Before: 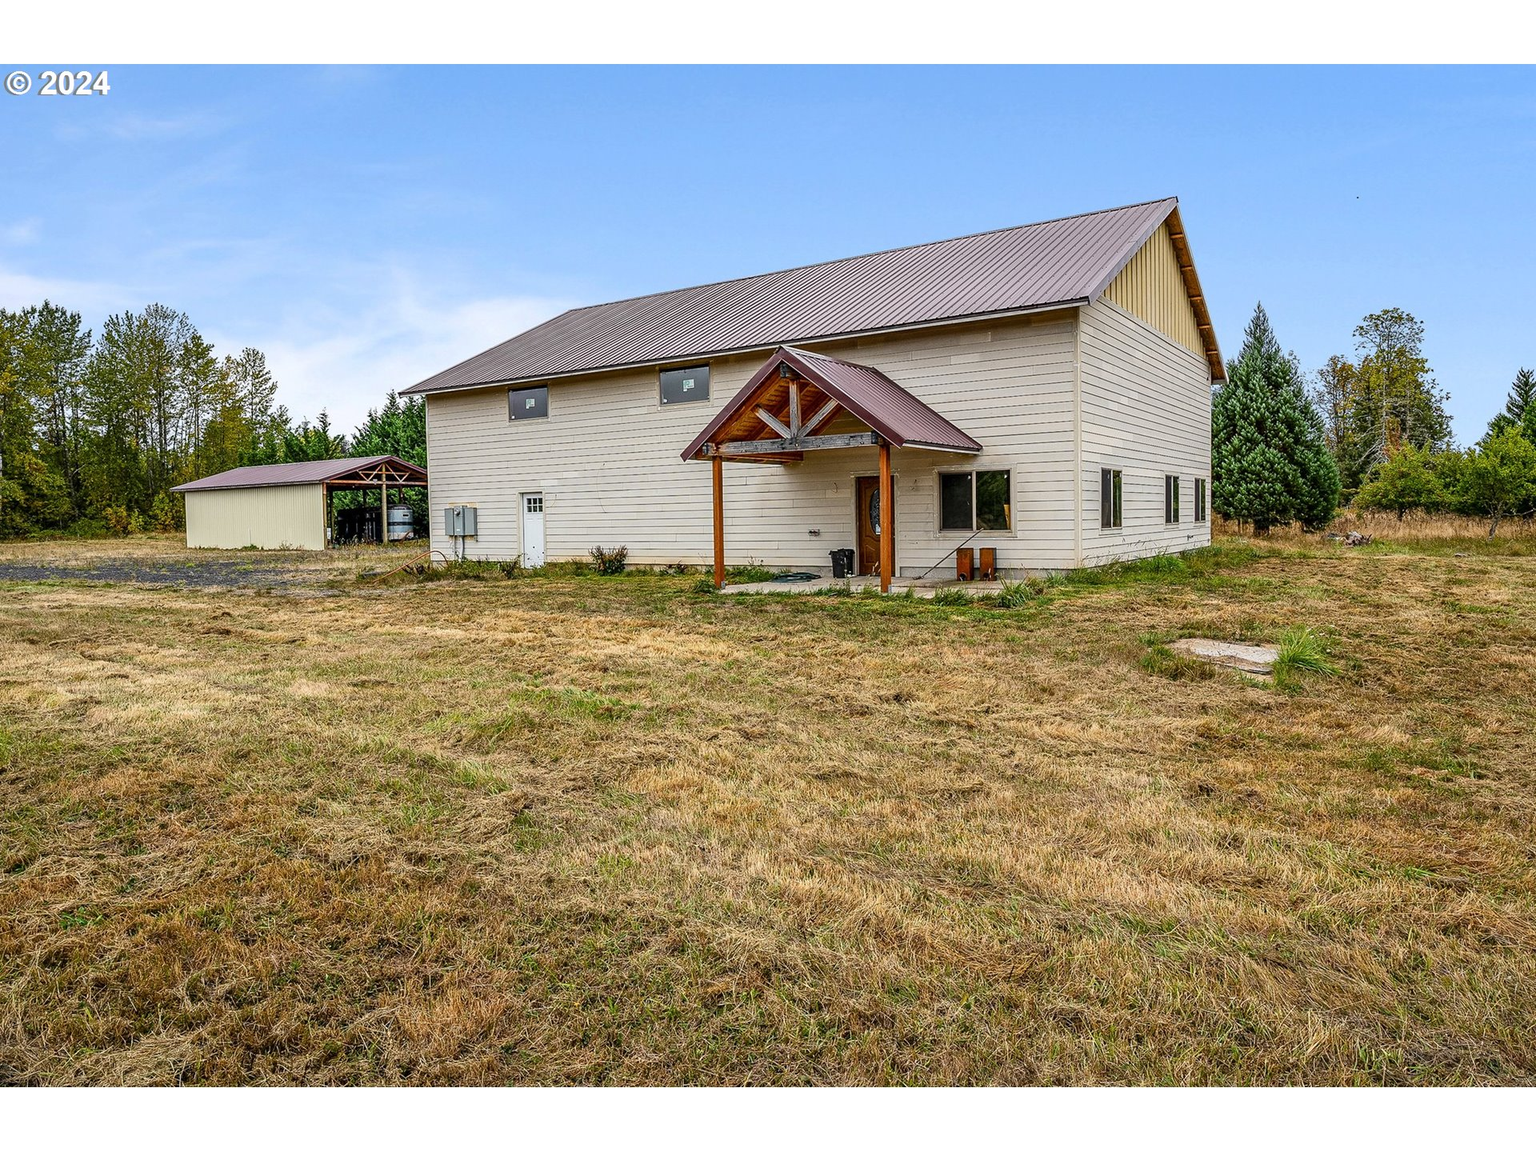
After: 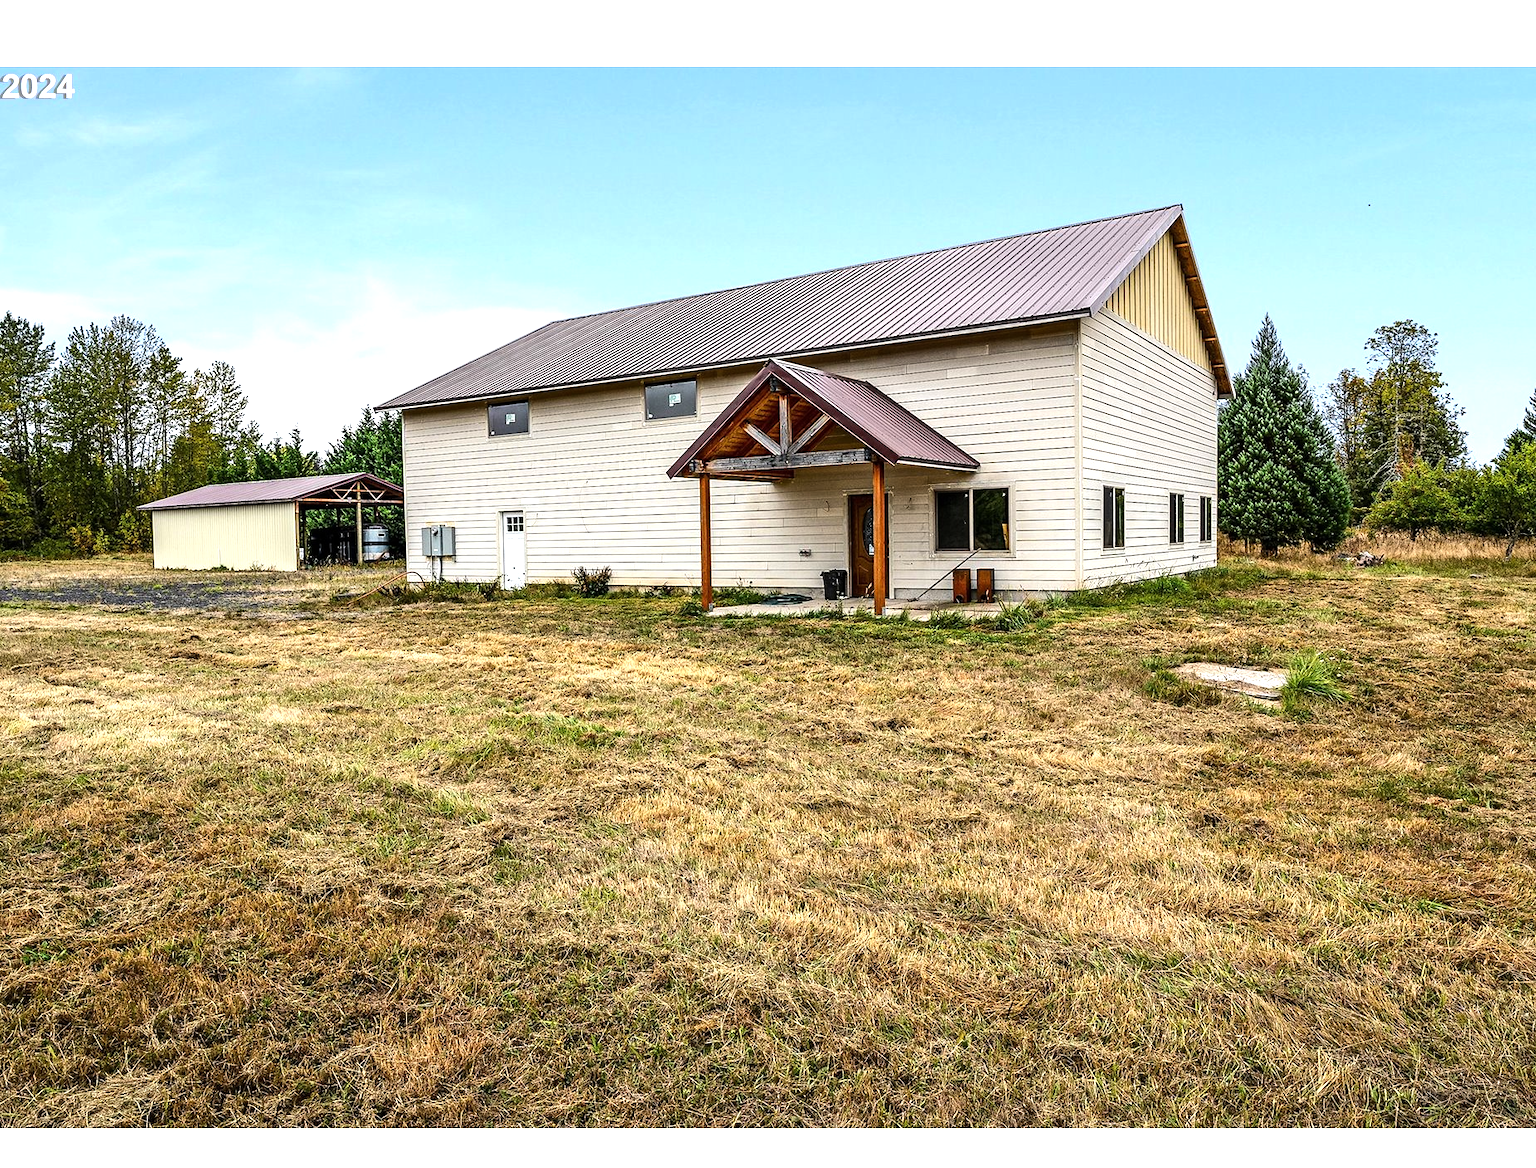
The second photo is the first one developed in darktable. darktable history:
exposure: exposure 0.081 EV, compensate highlight preservation false
tone equalizer: -8 EV -0.75 EV, -7 EV -0.7 EV, -6 EV -0.6 EV, -5 EV -0.4 EV, -3 EV 0.4 EV, -2 EV 0.6 EV, -1 EV 0.7 EV, +0 EV 0.75 EV, edges refinement/feathering 500, mask exposure compensation -1.57 EV, preserve details no
crop and rotate: left 2.536%, right 1.107%, bottom 2.246%
